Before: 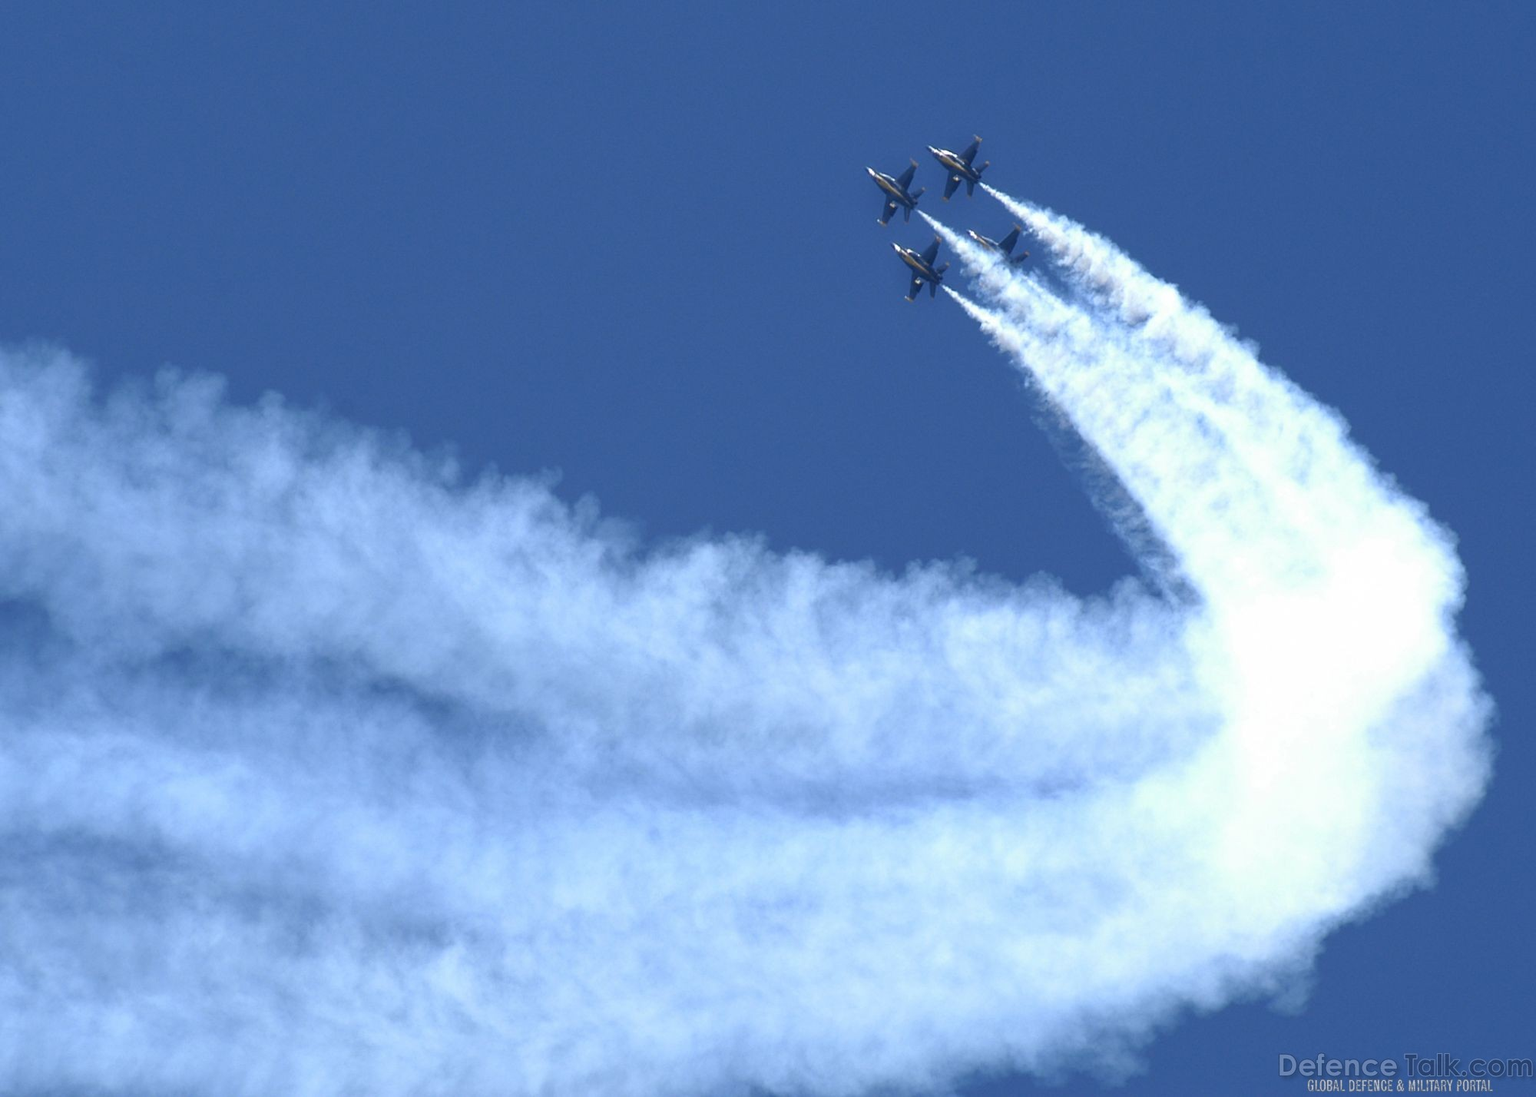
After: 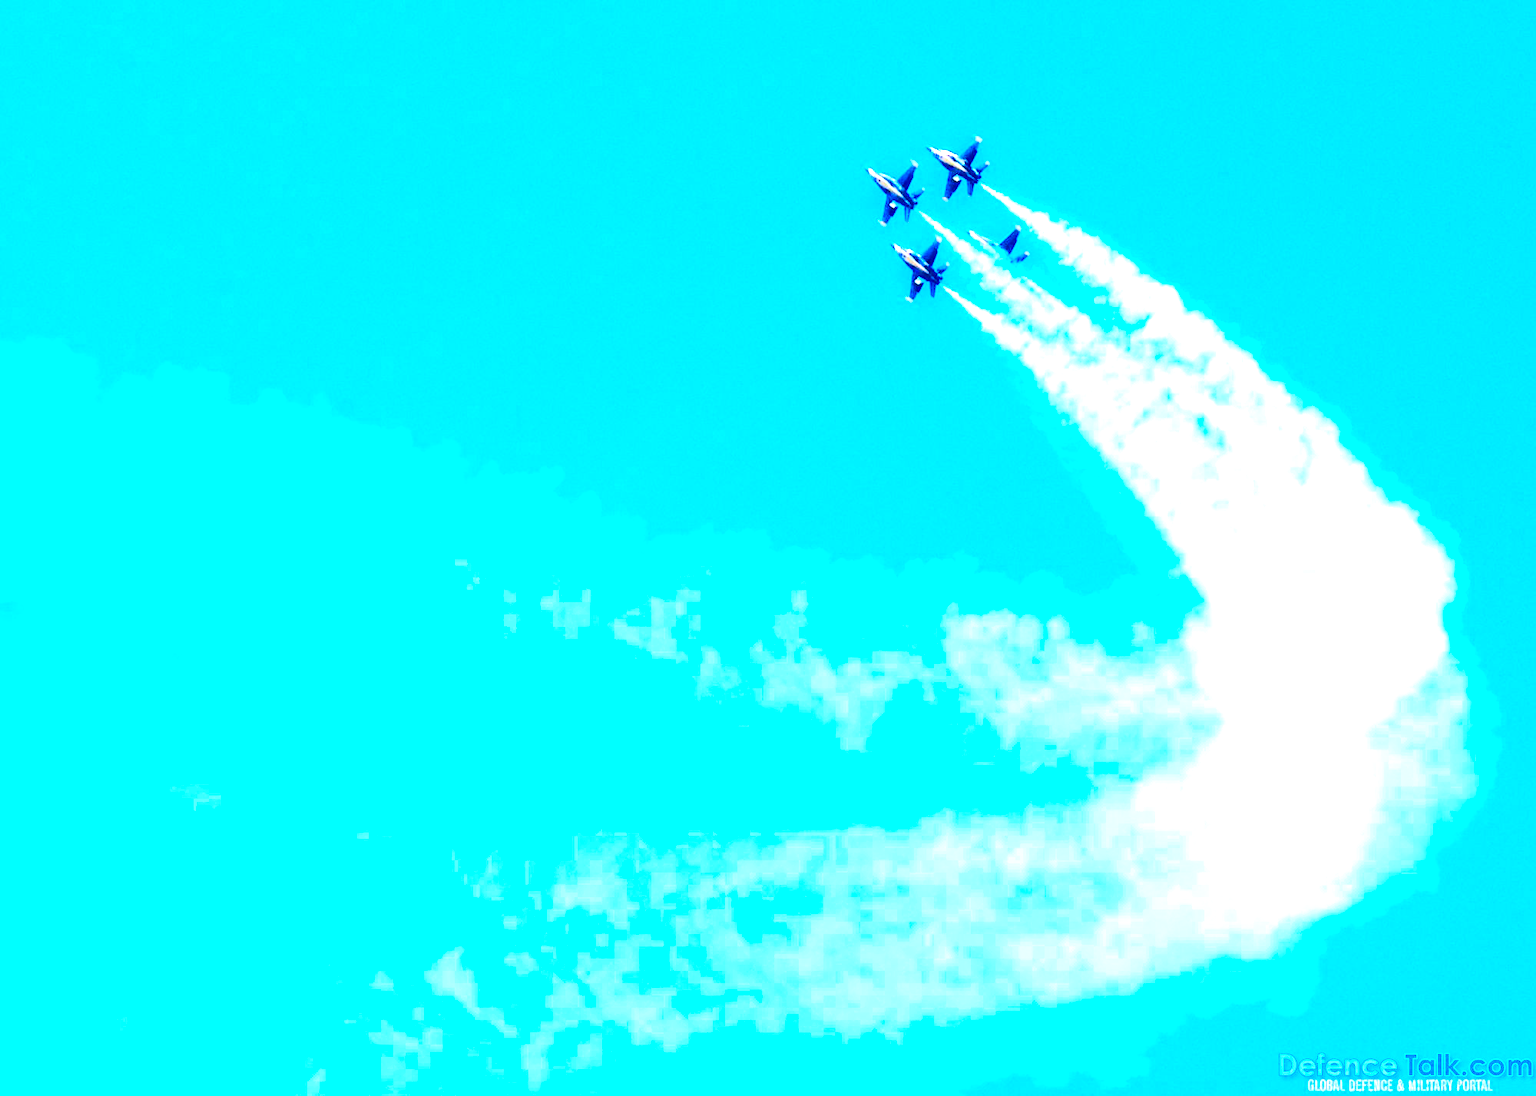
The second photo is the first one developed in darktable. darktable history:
contrast brightness saturation: contrast 0.754, brightness -0.994, saturation 0.998
exposure: black level correction 0.001, exposure 2.564 EV, compensate exposure bias true, compensate highlight preservation false
